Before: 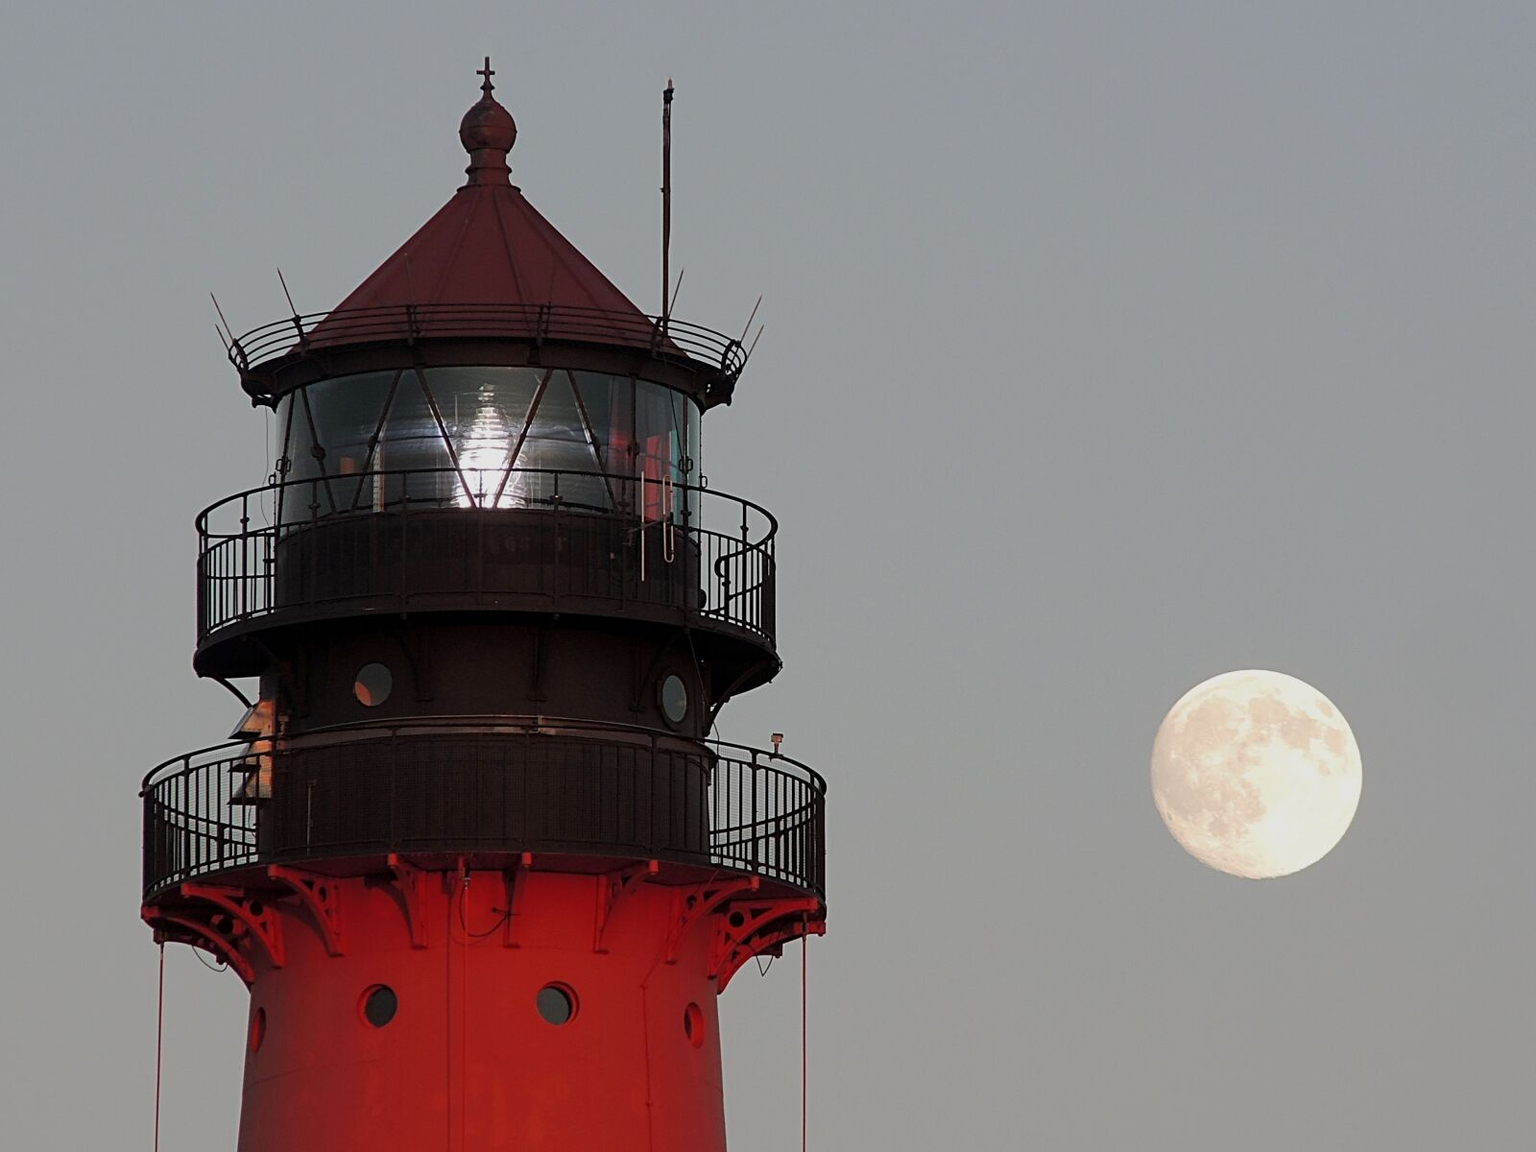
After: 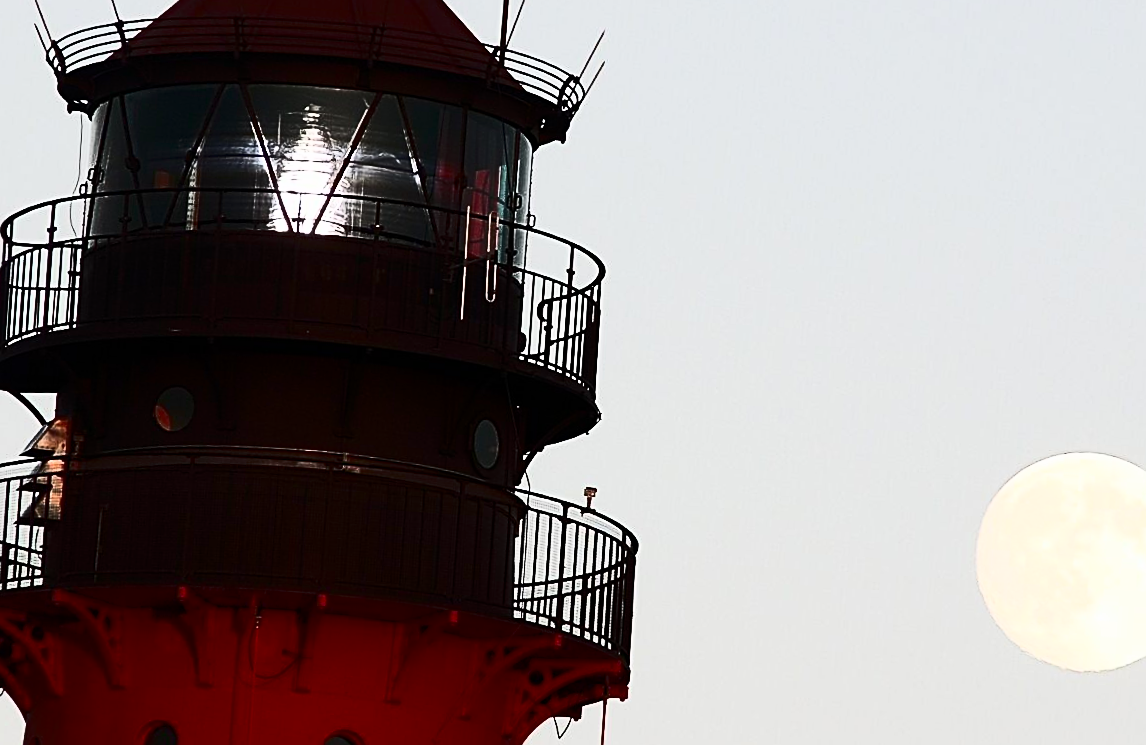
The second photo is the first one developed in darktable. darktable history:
contrast brightness saturation: contrast 0.94, brightness 0.191
sharpen: on, module defaults
crop and rotate: angle -3.73°, left 9.907%, top 20.891%, right 12.394%, bottom 11.772%
